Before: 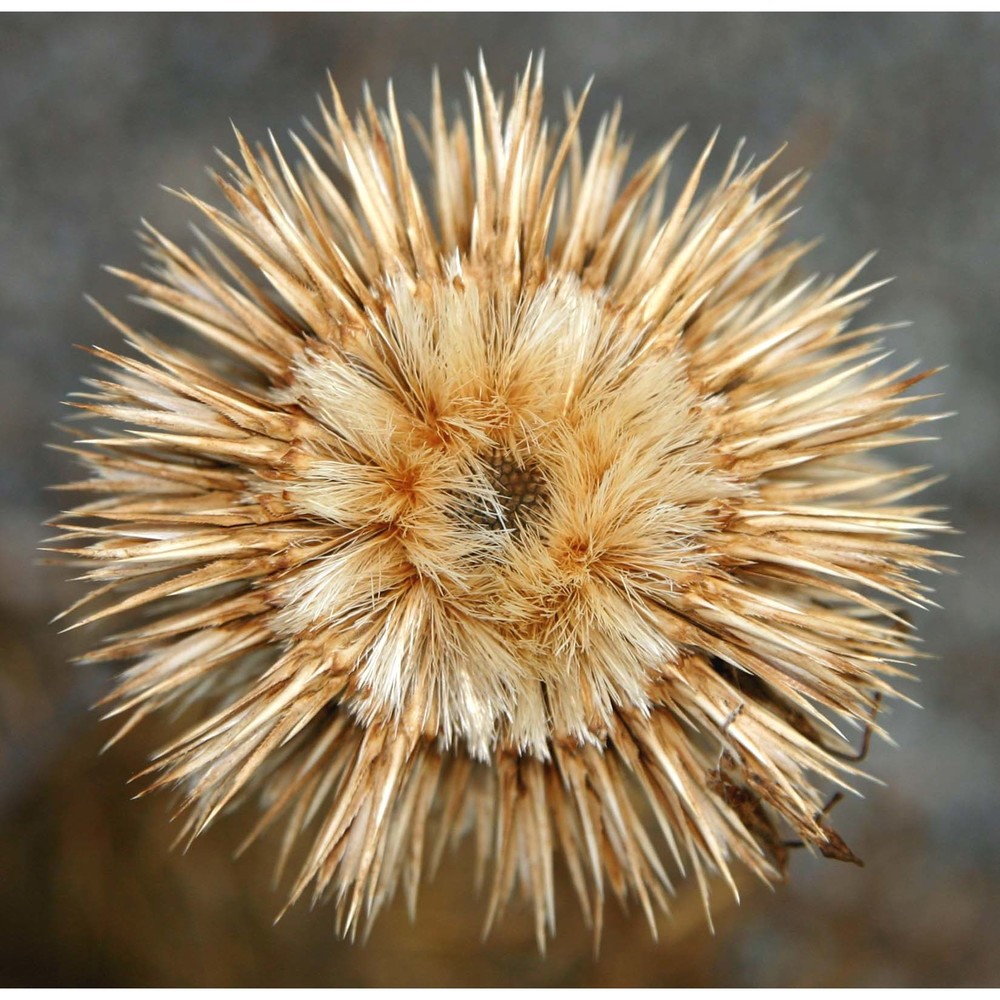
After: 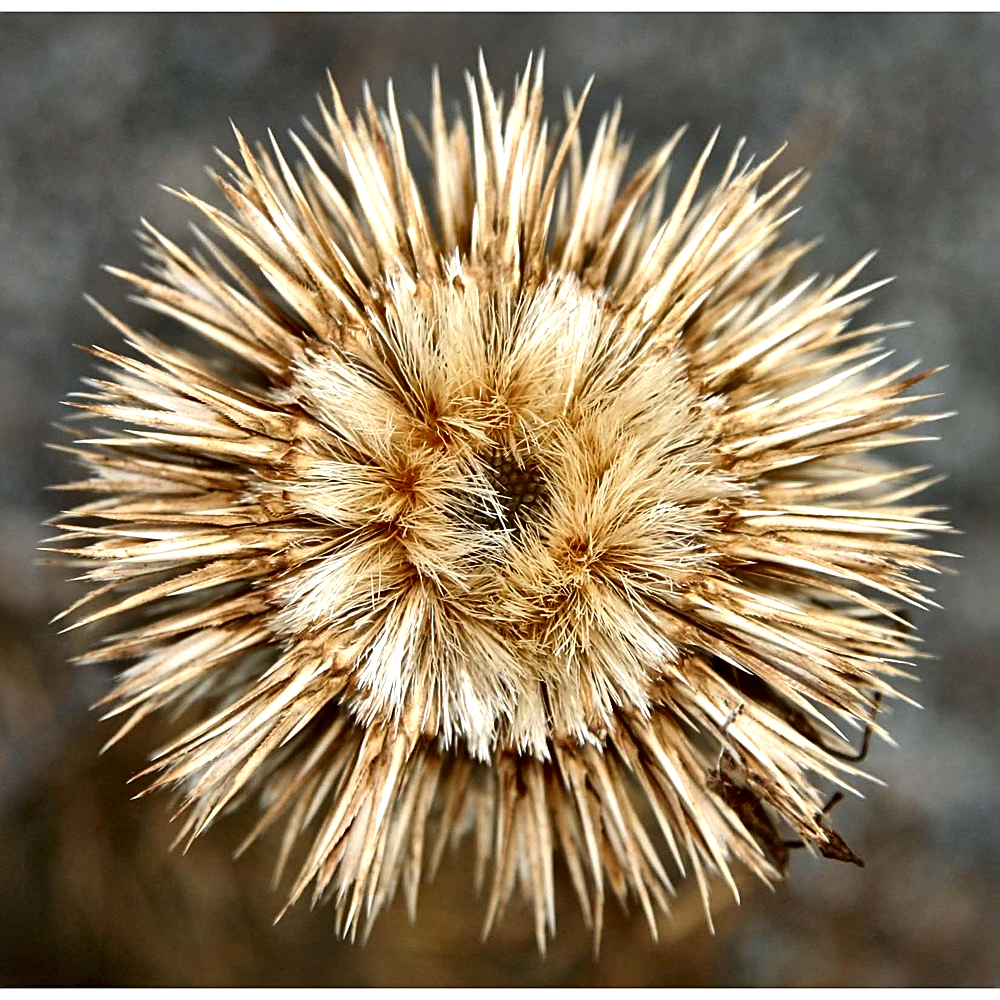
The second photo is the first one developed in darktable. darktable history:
shadows and highlights: shadows 37.45, highlights -26.63, soften with gaussian
local contrast: mode bilateral grid, contrast 45, coarseness 69, detail 213%, midtone range 0.2
sharpen: on, module defaults
